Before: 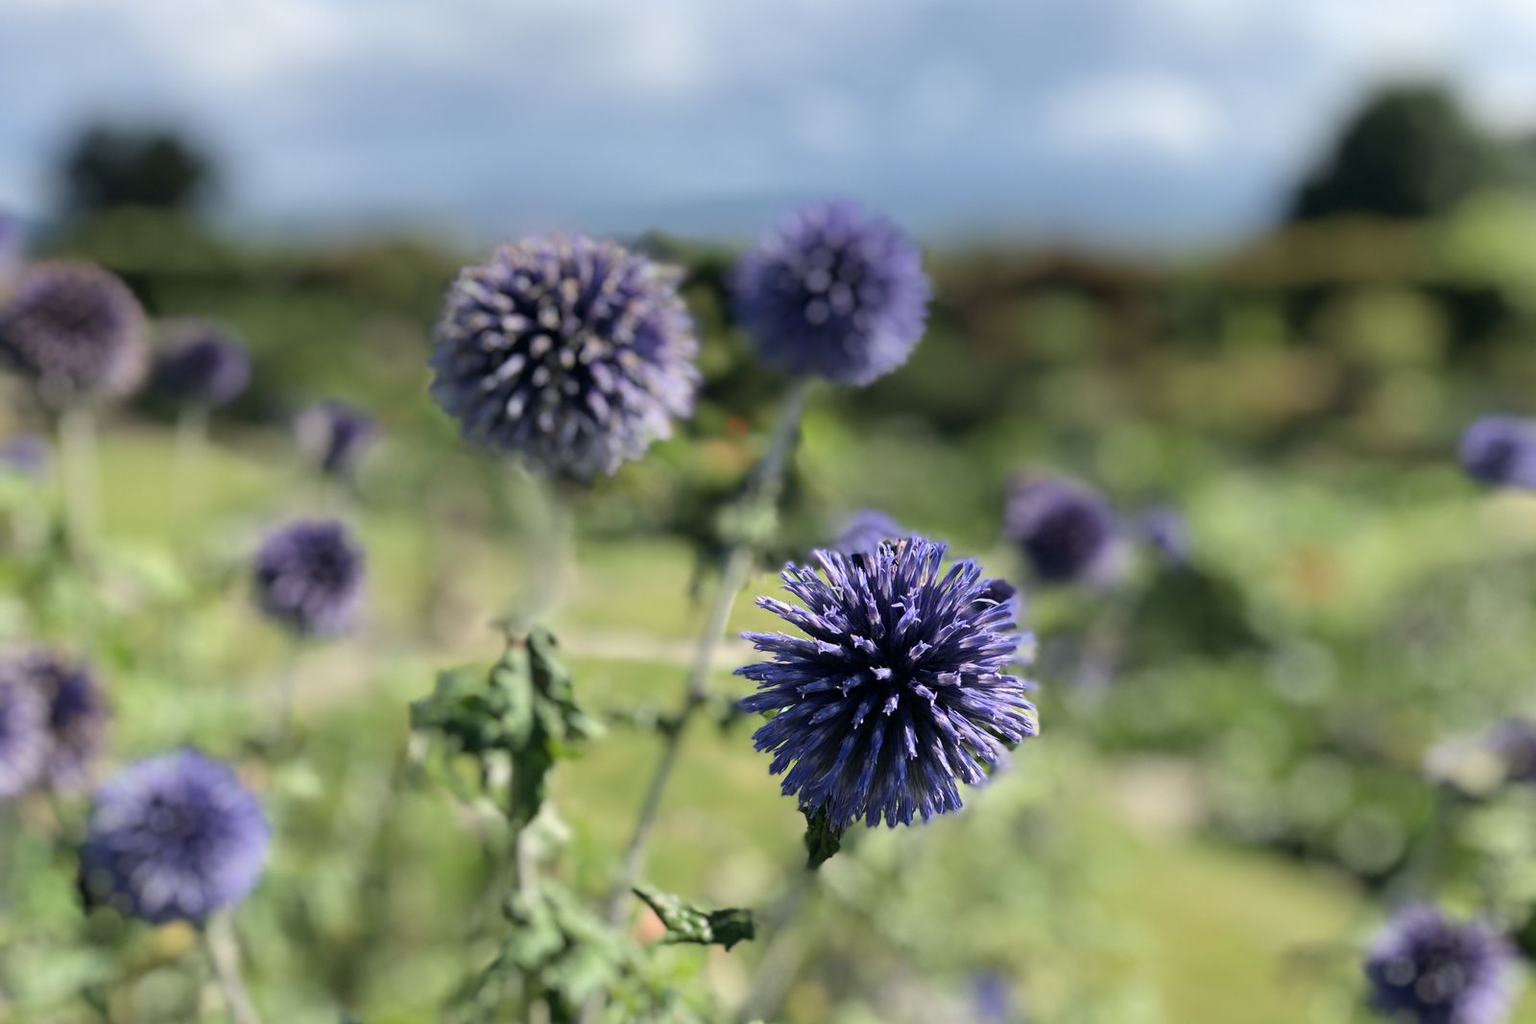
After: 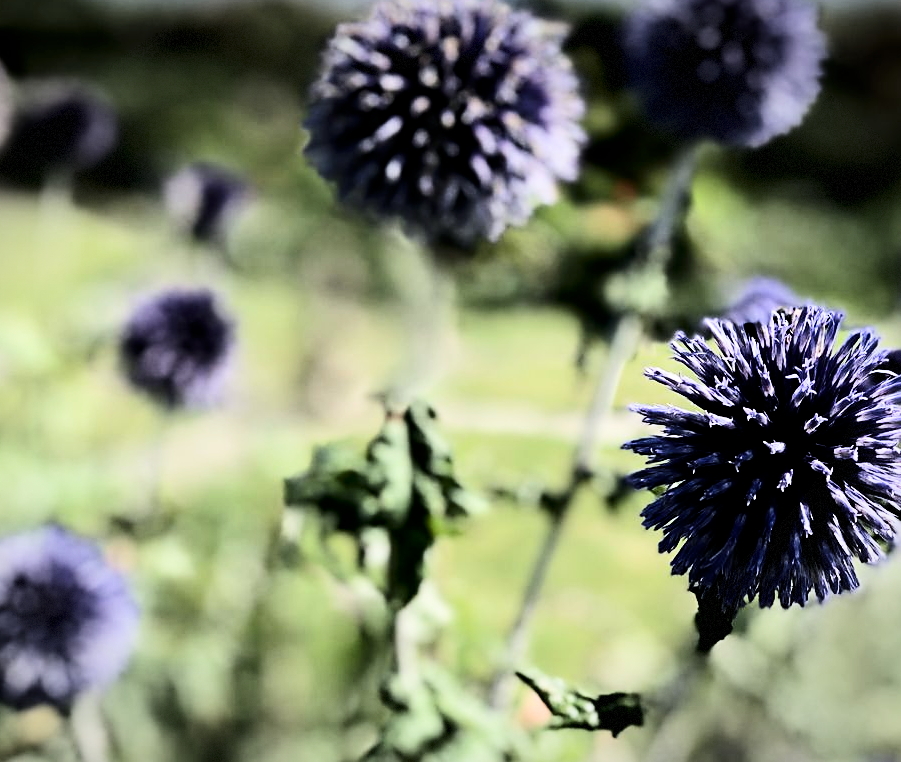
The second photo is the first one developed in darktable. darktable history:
crop: left 8.966%, top 23.852%, right 34.699%, bottom 4.703%
sharpen: radius 1.864, amount 0.398, threshold 1.271
vignetting: fall-off start 91%, fall-off radius 39.39%, brightness -0.182, saturation -0.3, width/height ratio 1.219, shape 1.3, dithering 8-bit output, unbound false
tone equalizer: -8 EV -0.417 EV, -7 EV -0.389 EV, -6 EV -0.333 EV, -5 EV -0.222 EV, -3 EV 0.222 EV, -2 EV 0.333 EV, -1 EV 0.389 EV, +0 EV 0.417 EV, edges refinement/feathering 500, mask exposure compensation -1.57 EV, preserve details no
contrast brightness saturation: contrast 0.28
filmic rgb: black relative exposure -5 EV, white relative exposure 3.2 EV, hardness 3.42, contrast 1.2, highlights saturation mix -50%
white balance: red 0.988, blue 1.017
